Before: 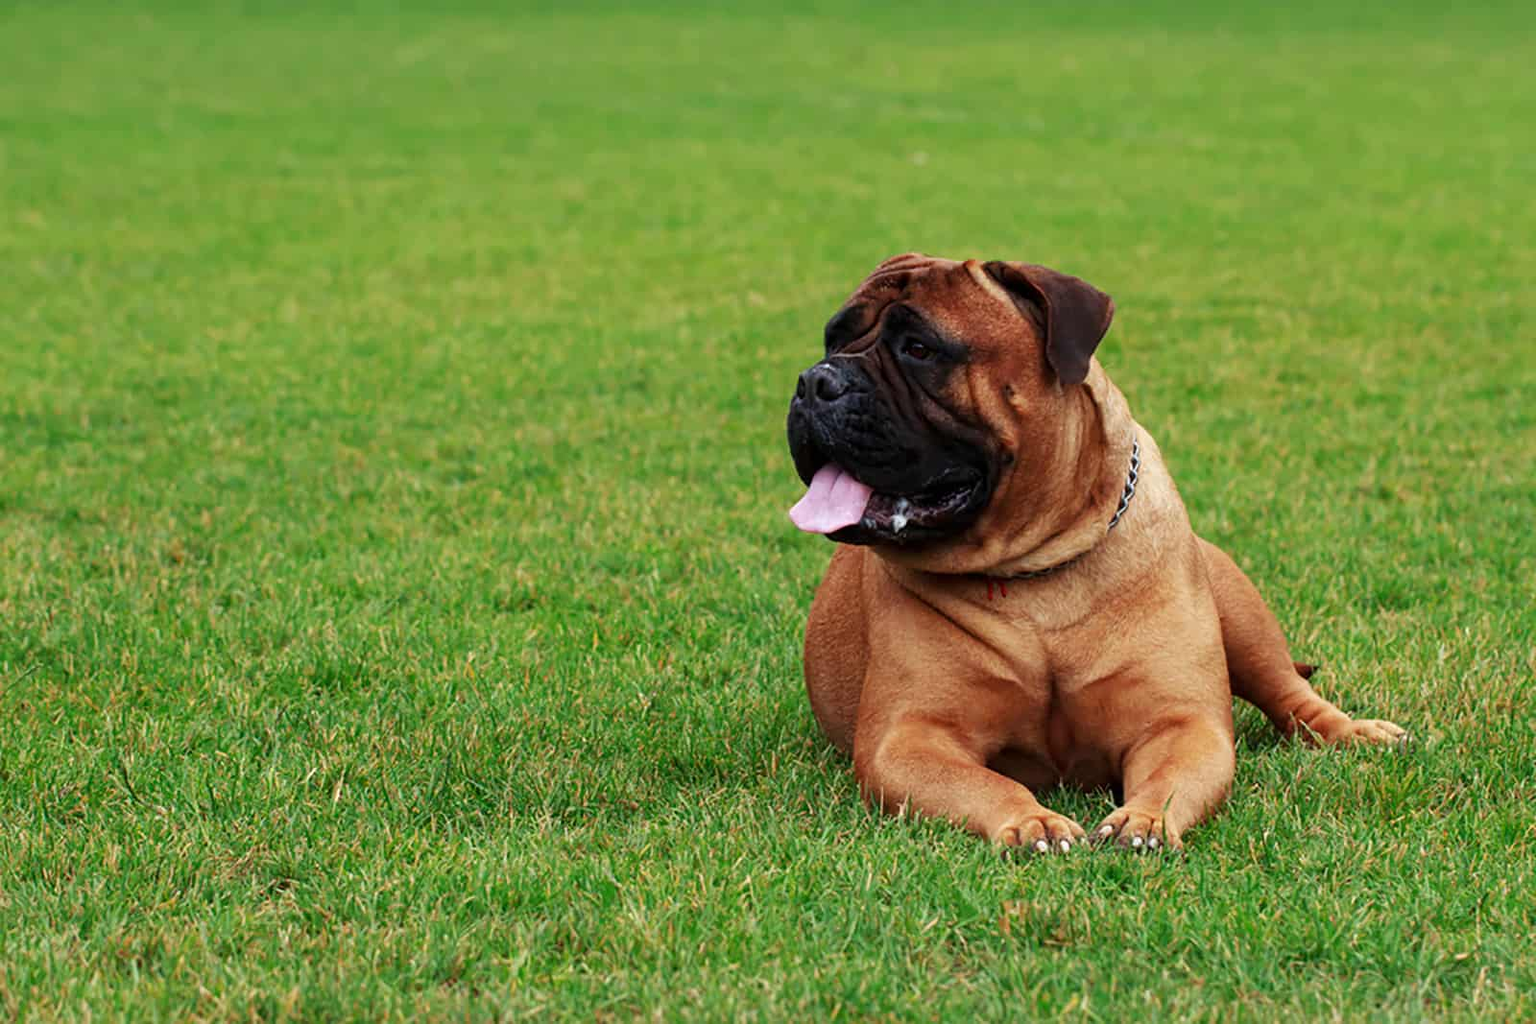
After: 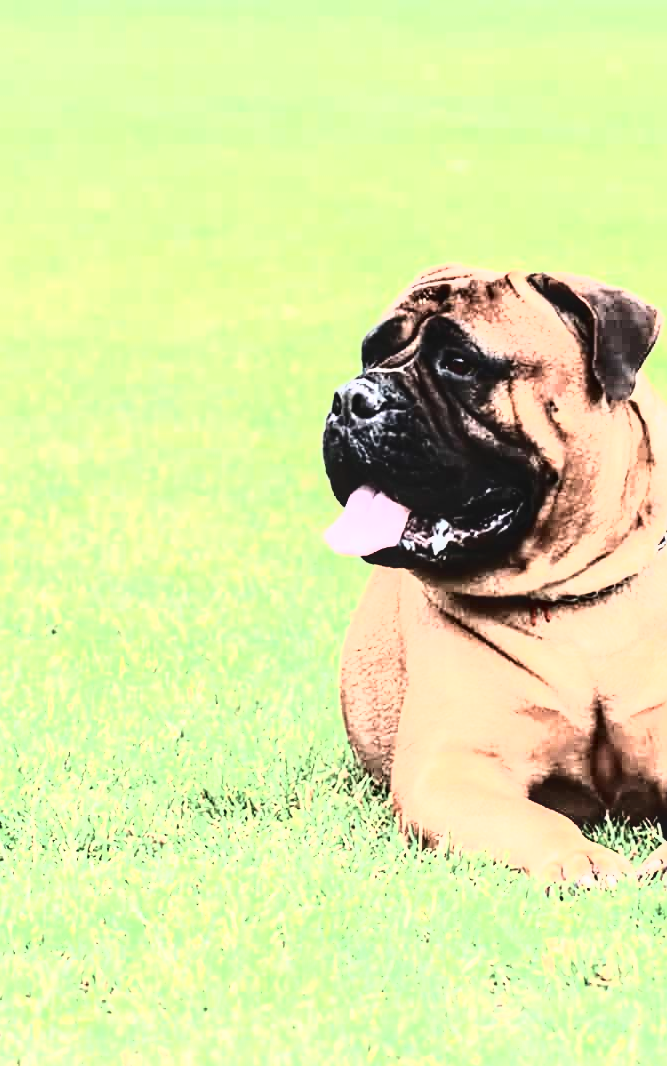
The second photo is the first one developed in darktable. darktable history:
exposure: exposure 0.74 EV, compensate exposure bias true, compensate highlight preservation false
base curve: curves: ch0 [(0, 0) (0.028, 0.03) (0.121, 0.232) (0.46, 0.748) (0.859, 0.968) (1, 1)]
crop: left 31.158%, right 27.131%
contrast brightness saturation: contrast 0.583, brightness 0.569, saturation -0.325
local contrast: on, module defaults
tone curve: curves: ch0 [(0, 0) (0.003, 0) (0.011, 0.001) (0.025, 0.001) (0.044, 0.002) (0.069, 0.007) (0.1, 0.015) (0.136, 0.027) (0.177, 0.066) (0.224, 0.122) (0.277, 0.219) (0.335, 0.327) (0.399, 0.432) (0.468, 0.527) (0.543, 0.615) (0.623, 0.695) (0.709, 0.777) (0.801, 0.874) (0.898, 0.973) (1, 1)], color space Lab, independent channels, preserve colors none
